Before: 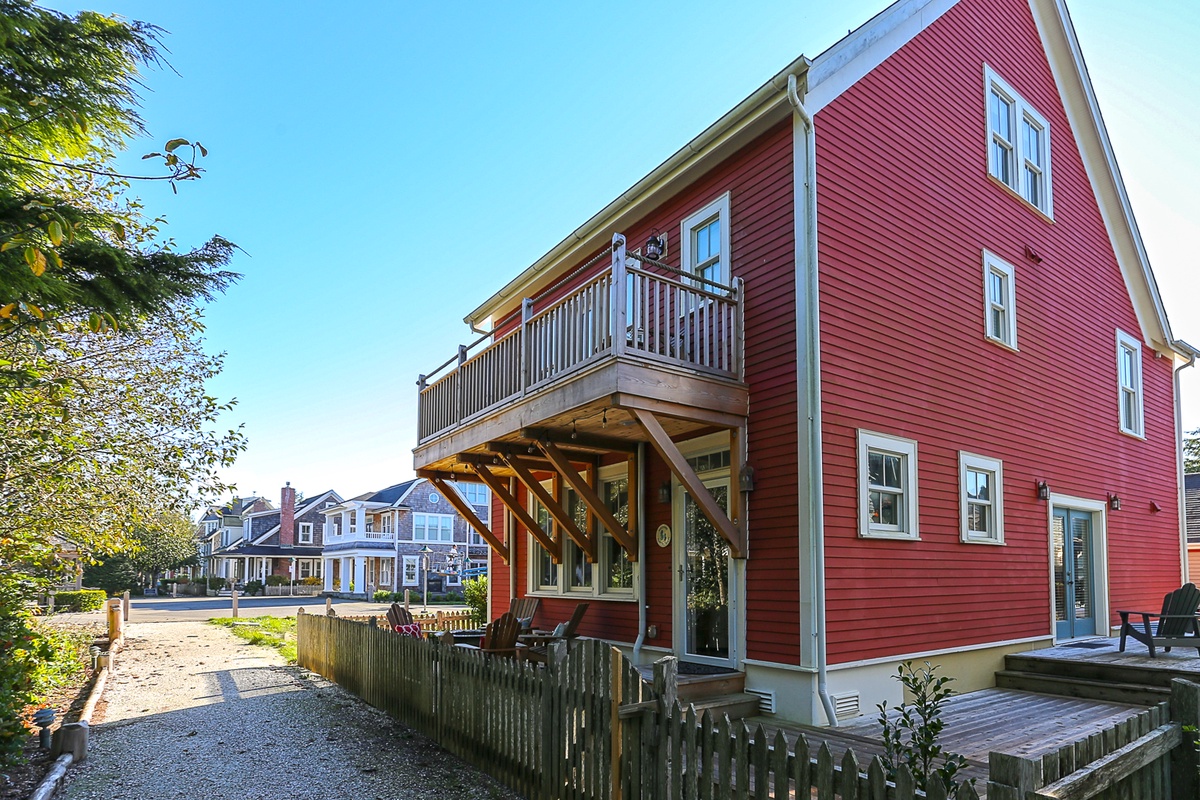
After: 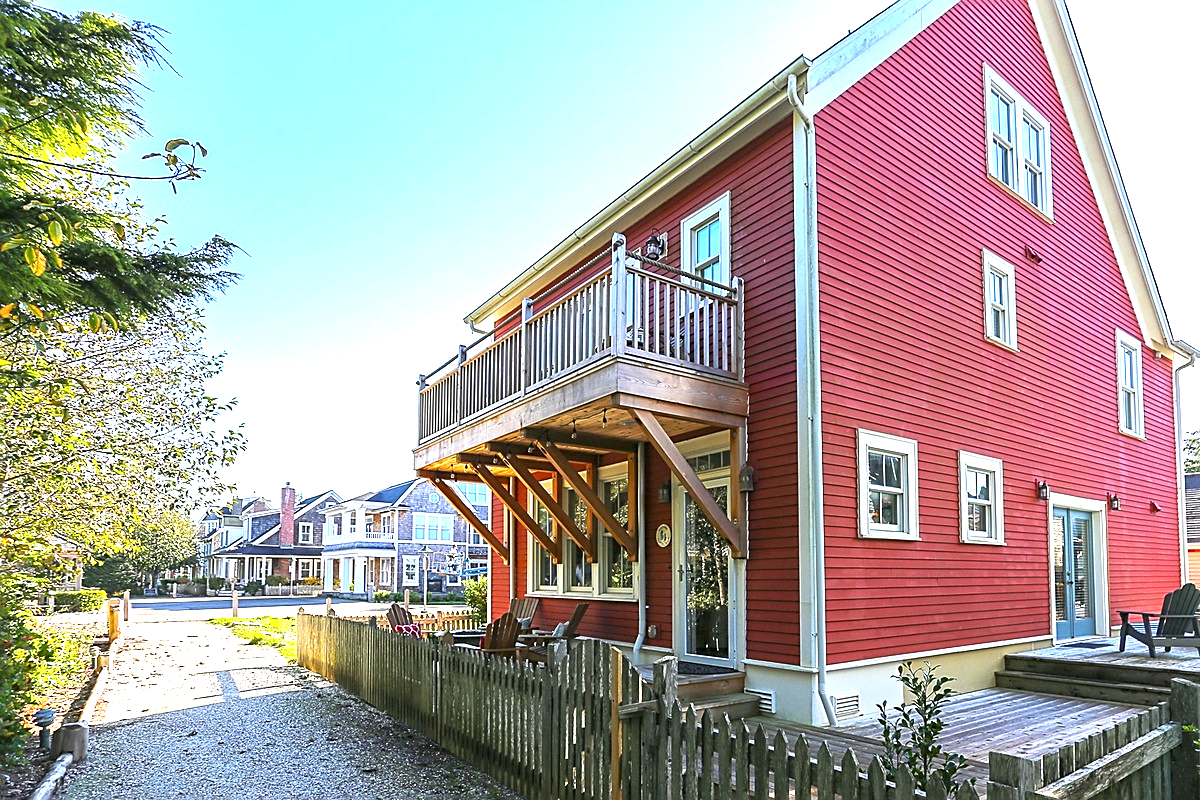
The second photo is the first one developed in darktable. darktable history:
sharpen: on, module defaults
exposure: exposure 1.208 EV, compensate highlight preservation false
